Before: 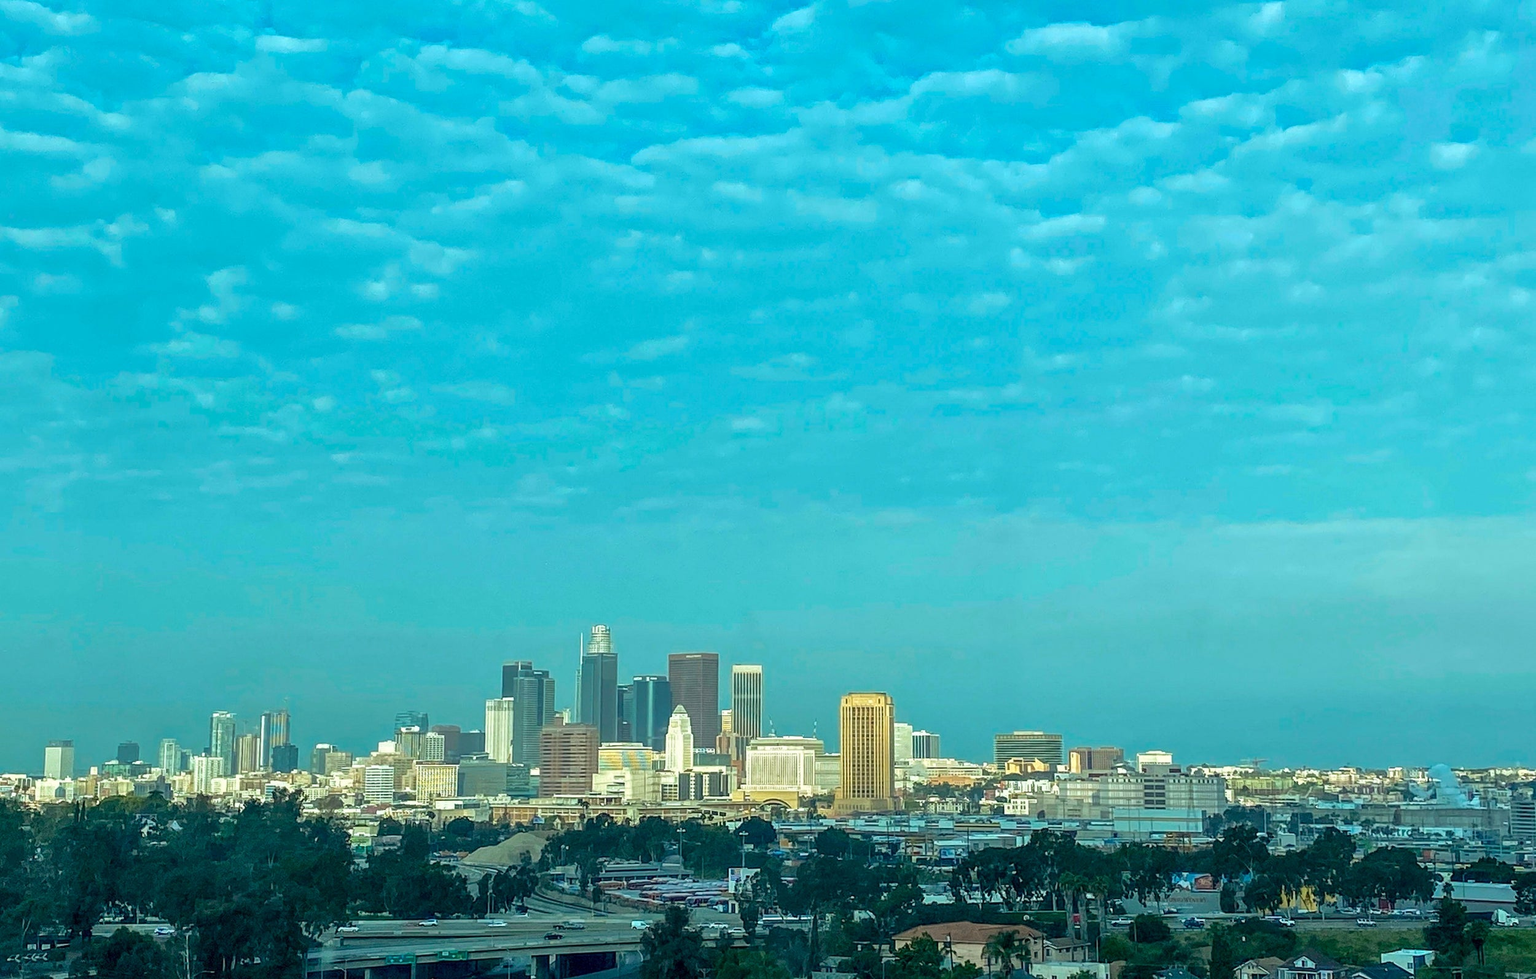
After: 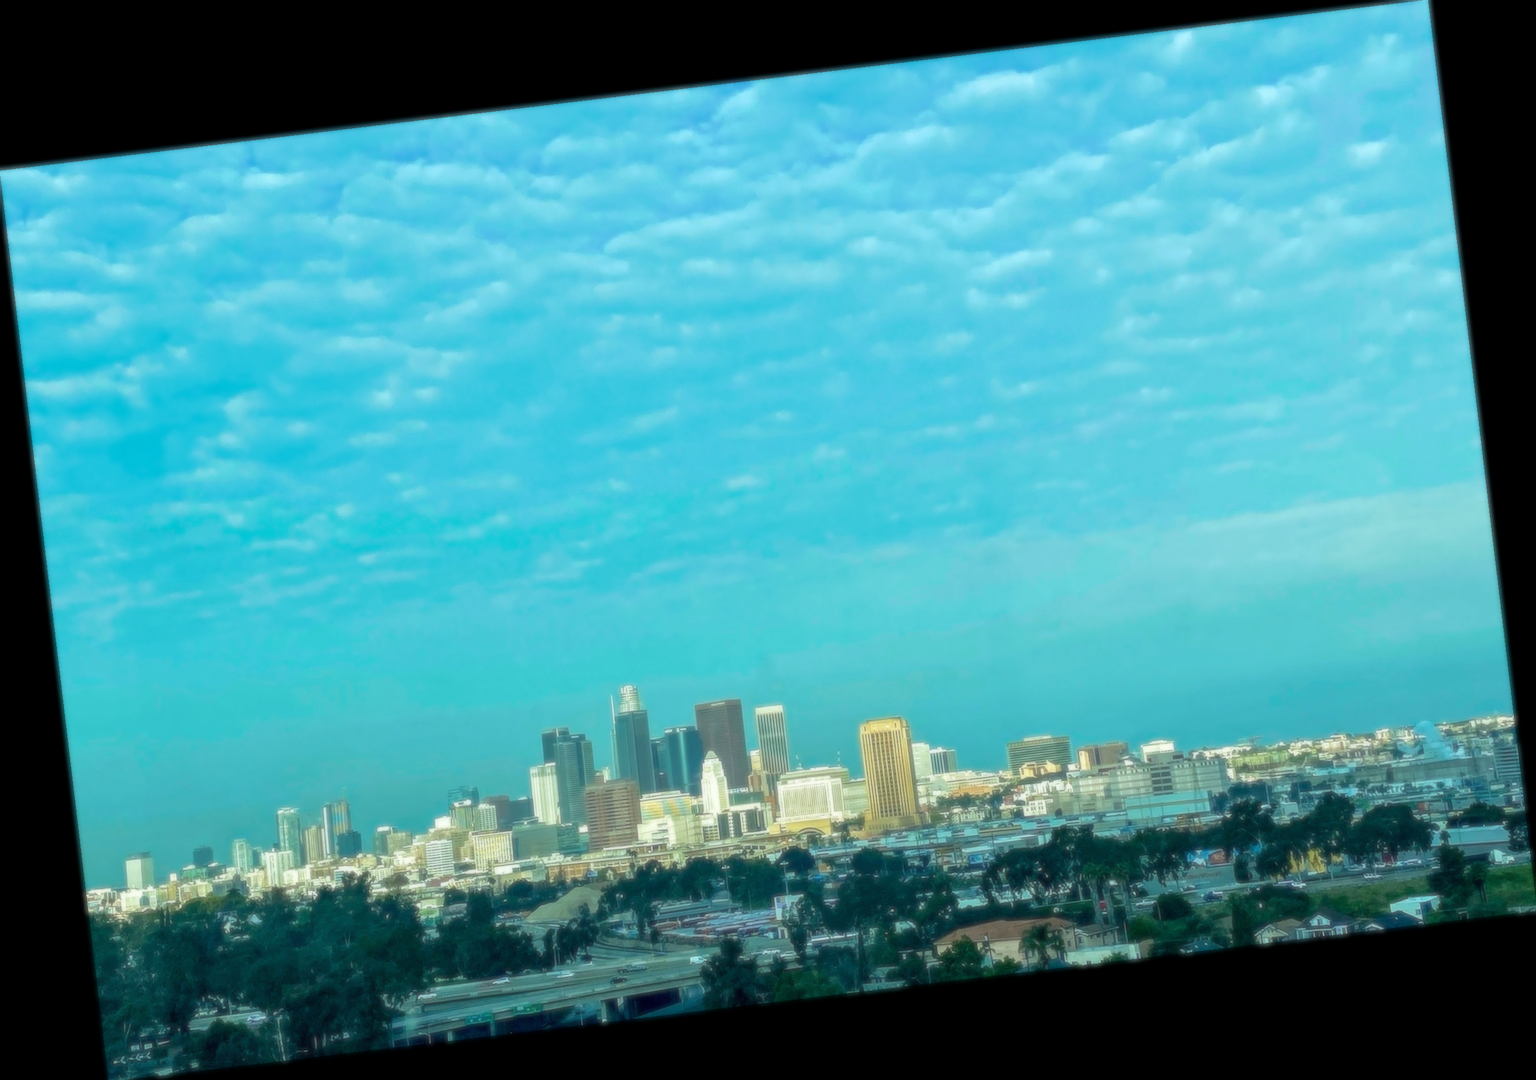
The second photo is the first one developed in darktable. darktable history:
rotate and perspective: rotation -6.83°, automatic cropping off
white balance: red 0.978, blue 0.999
soften: size 8.67%, mix 49%
